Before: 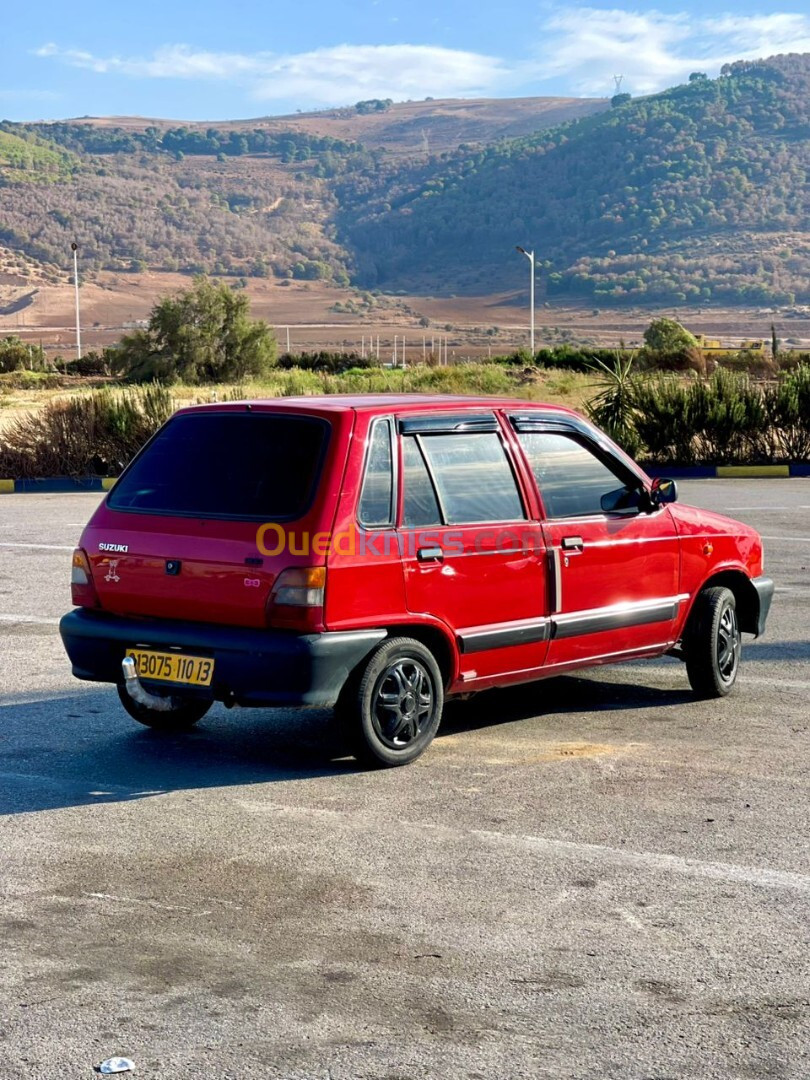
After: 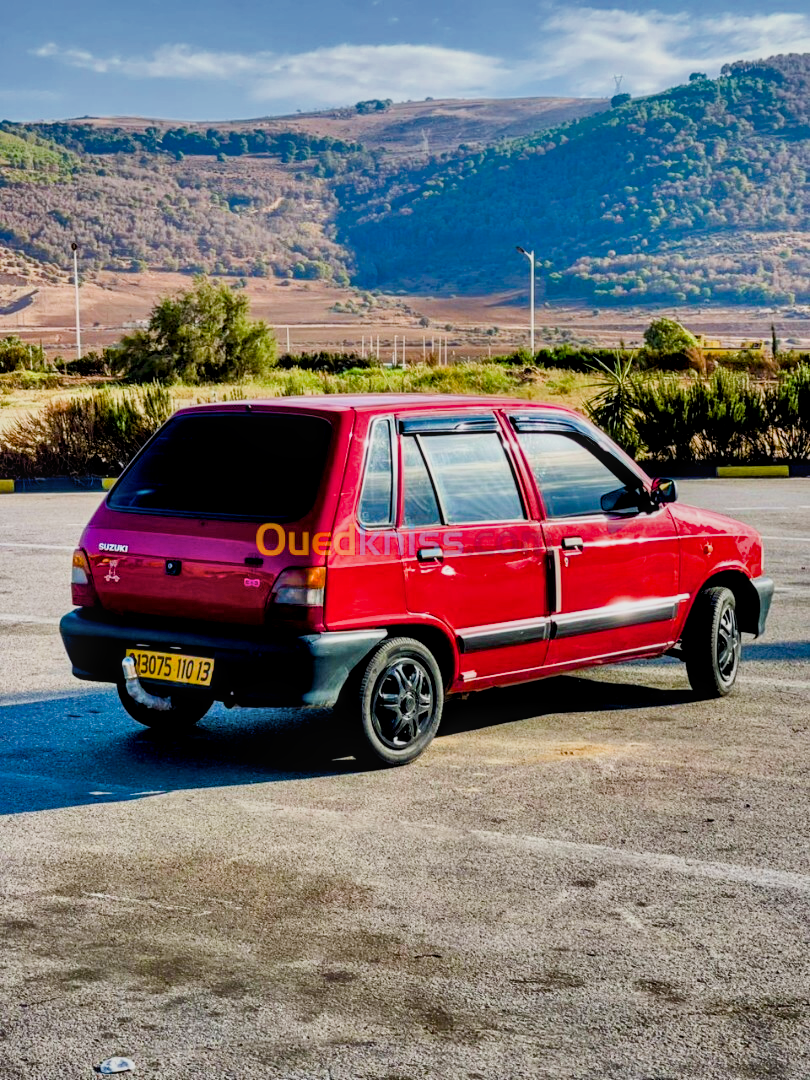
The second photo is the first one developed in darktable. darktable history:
local contrast: on, module defaults
filmic rgb: black relative exposure -5 EV, hardness 2.88, contrast 1.2
color balance rgb: linear chroma grading › shadows -2.2%, linear chroma grading › highlights -15%, linear chroma grading › global chroma -10%, linear chroma grading › mid-tones -10%, perceptual saturation grading › global saturation 45%, perceptual saturation grading › highlights -50%, perceptual saturation grading › shadows 30%, perceptual brilliance grading › global brilliance 18%, global vibrance 45%
exposure: exposure 0.217 EV, compensate highlight preservation false
shadows and highlights: shadows 80.73, white point adjustment -9.07, highlights -61.46, soften with gaussian
